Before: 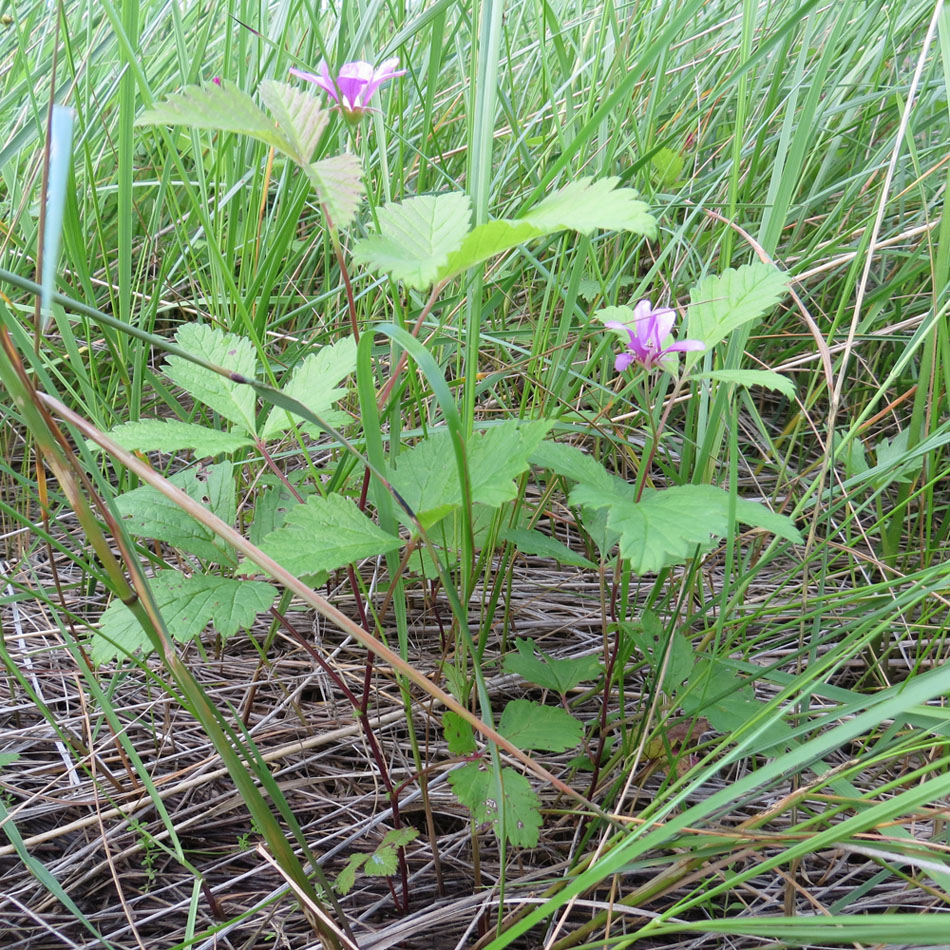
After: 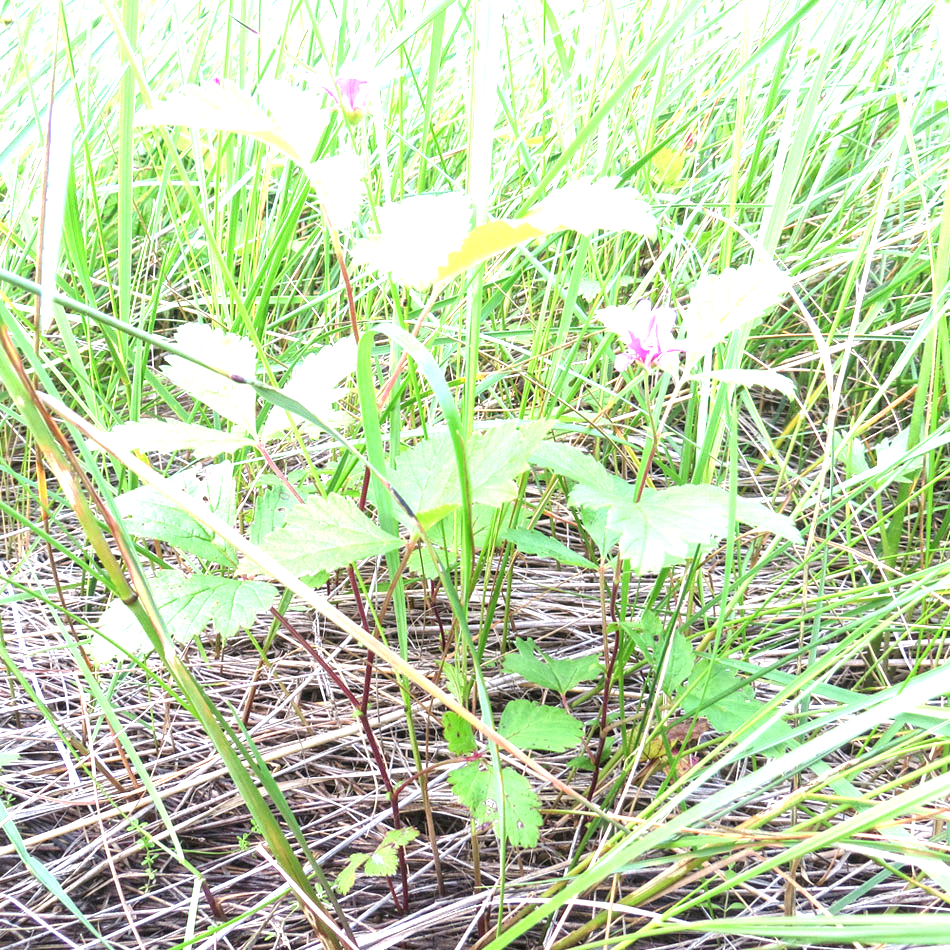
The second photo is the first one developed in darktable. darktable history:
exposure: black level correction 0, exposure 1.7 EV, compensate exposure bias true, compensate highlight preservation false
local contrast: on, module defaults
